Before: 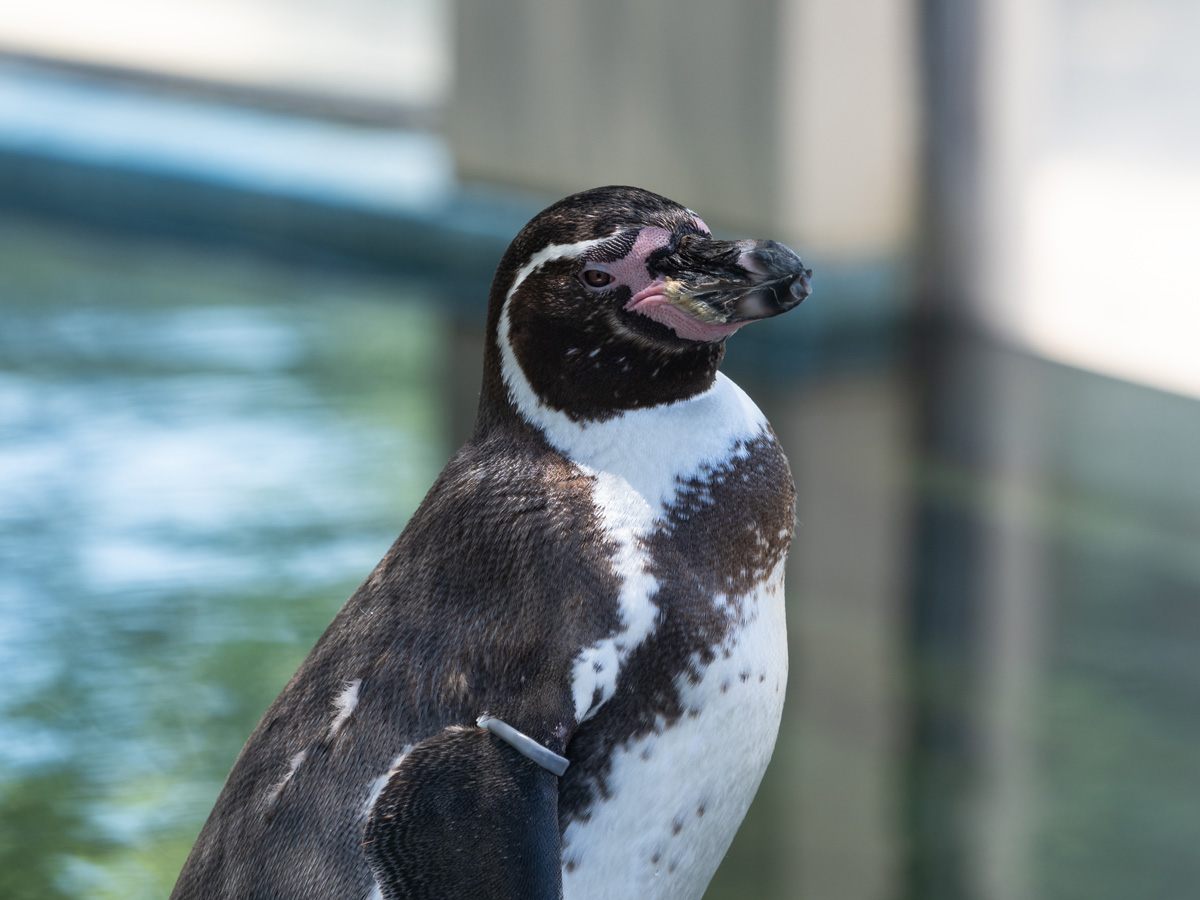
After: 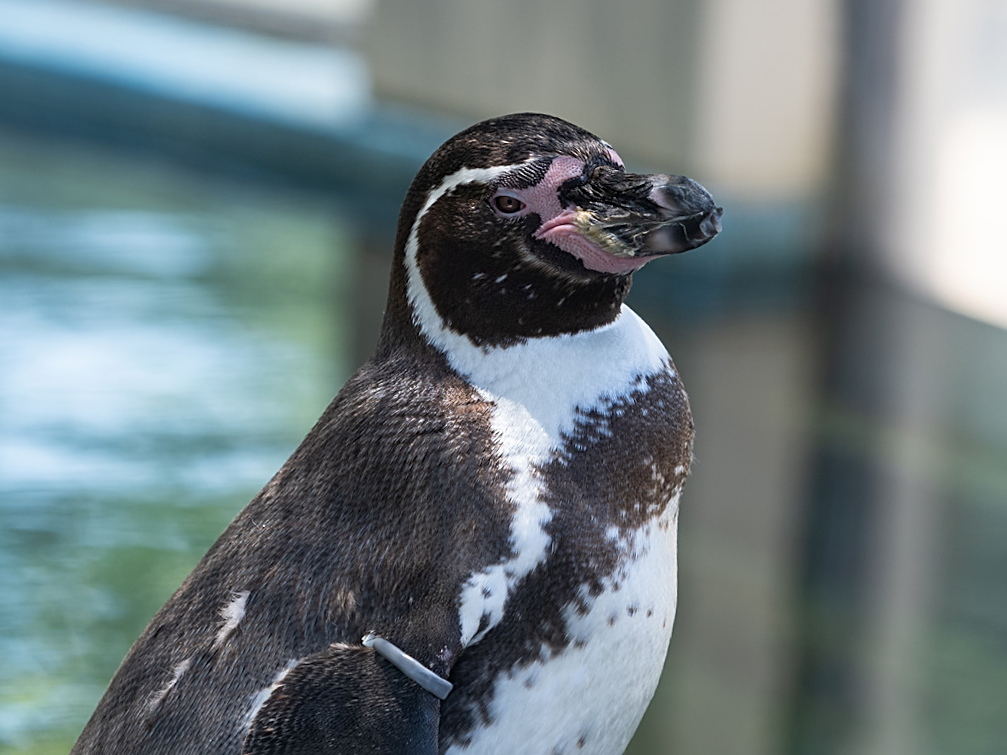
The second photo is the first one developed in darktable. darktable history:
crop and rotate: angle -3.27°, left 5.211%, top 5.211%, right 4.607%, bottom 4.607%
sharpen: on, module defaults
